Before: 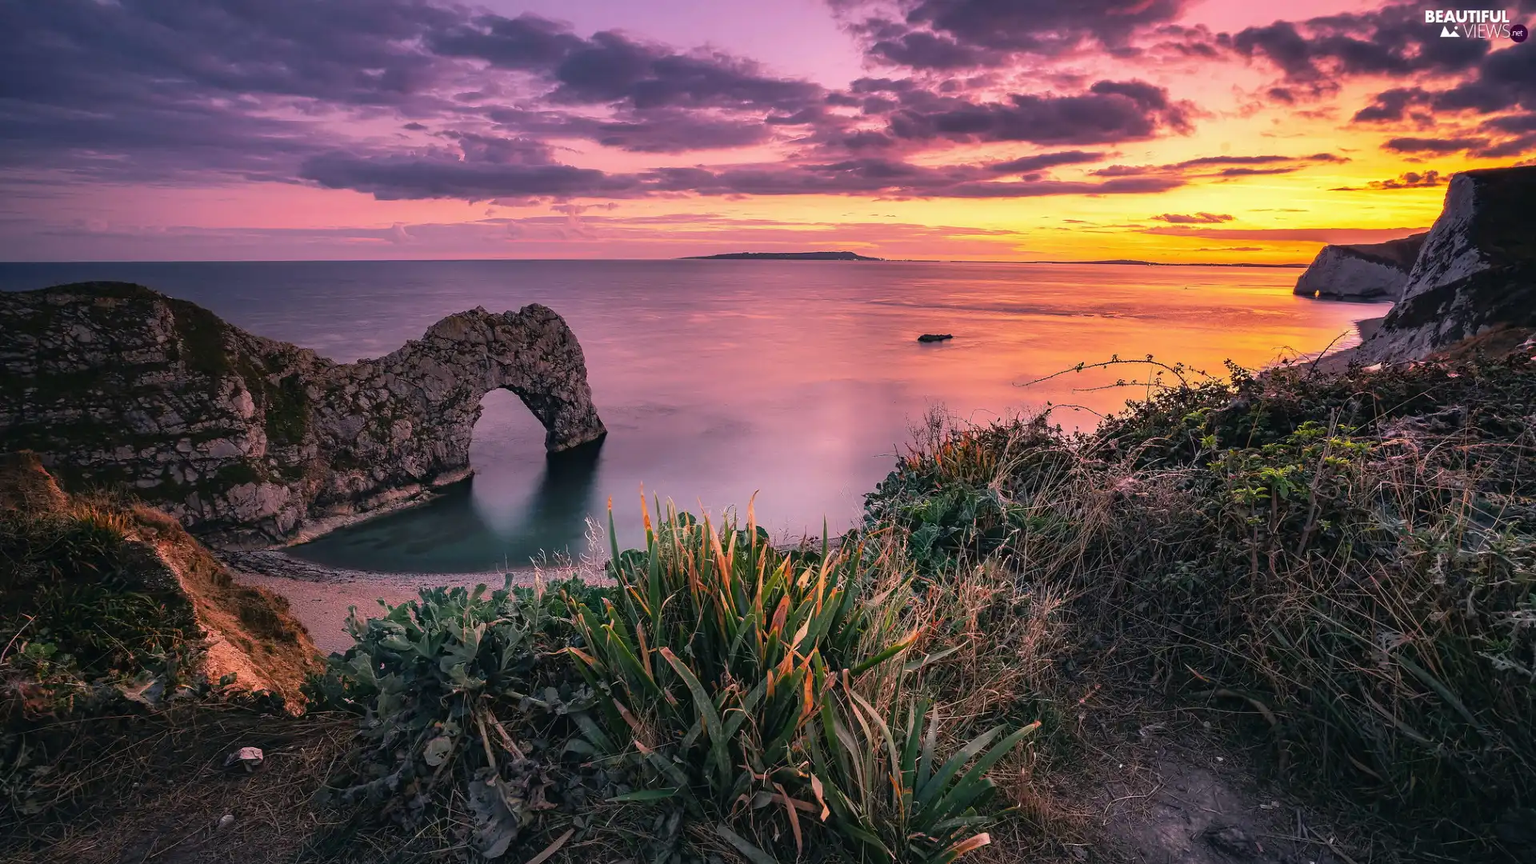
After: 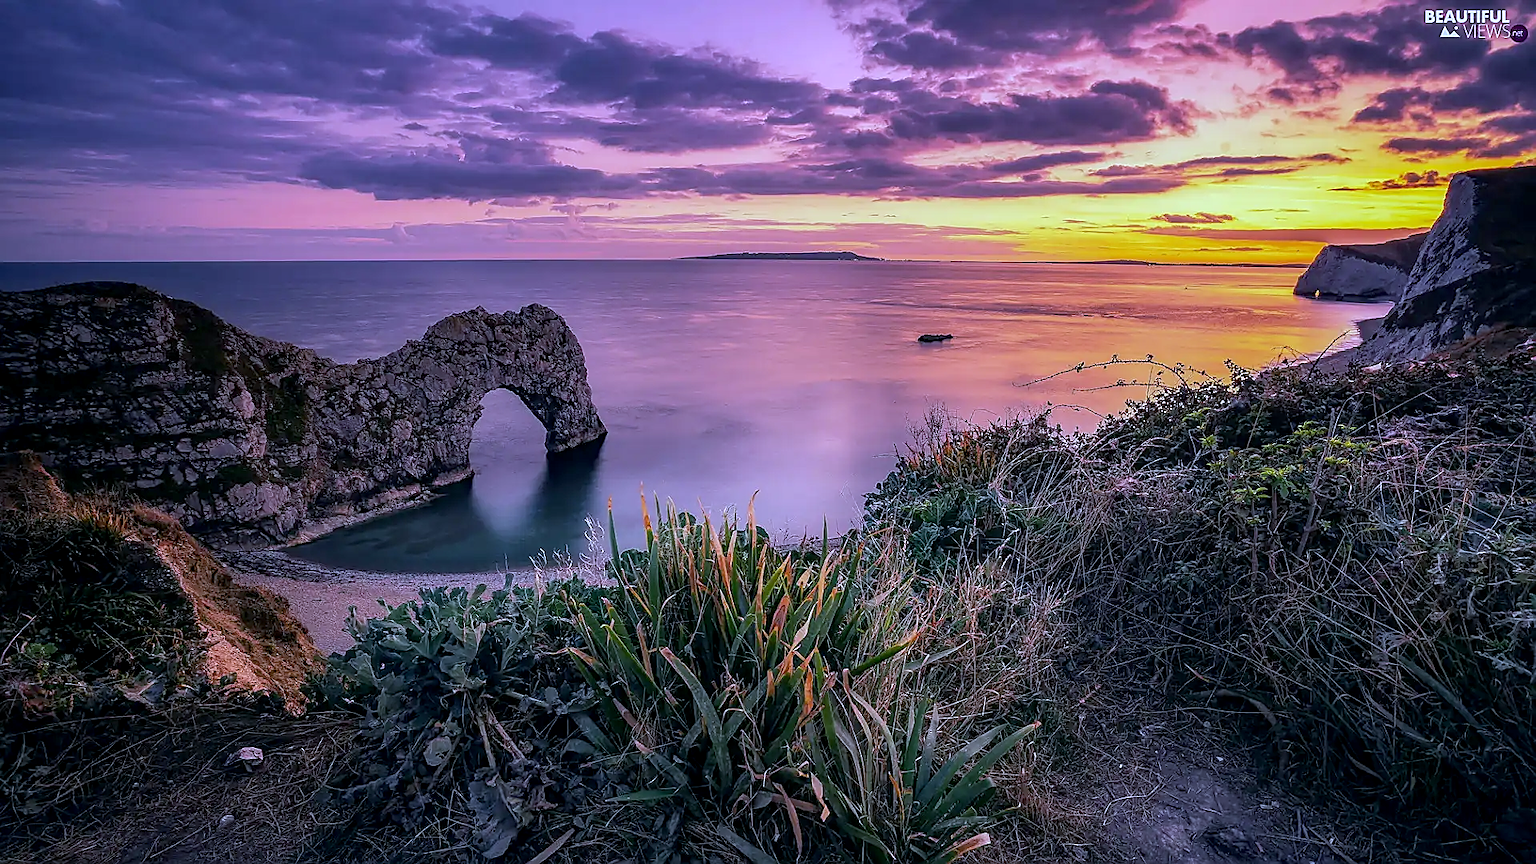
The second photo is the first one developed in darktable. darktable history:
exposure: black level correction 0.005, exposure 0.014 EV, compensate highlight preservation false
sharpen: radius 1.4, amount 1.25, threshold 0.7
local contrast: on, module defaults
white balance: red 0.871, blue 1.249
contrast equalizer: octaves 7, y [[0.6 ×6], [0.55 ×6], [0 ×6], [0 ×6], [0 ×6]], mix -0.2
